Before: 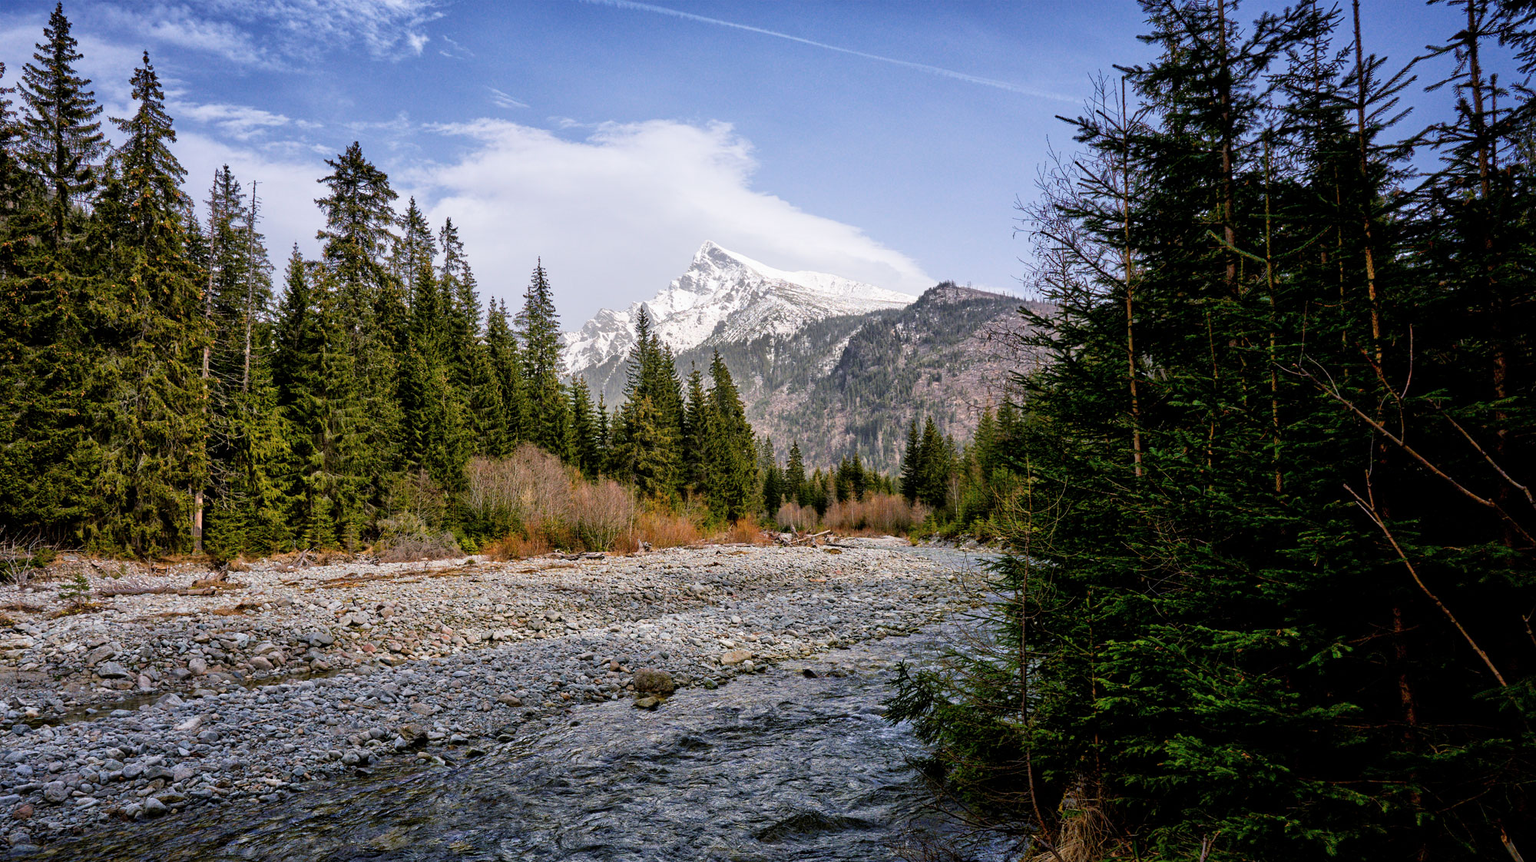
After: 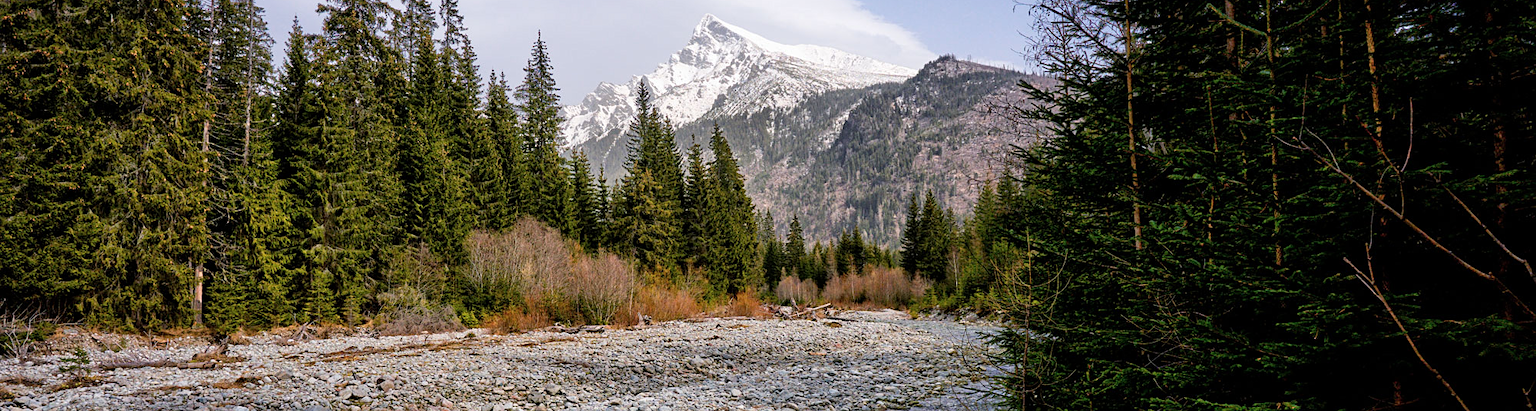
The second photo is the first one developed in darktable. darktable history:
tone equalizer: edges refinement/feathering 500, mask exposure compensation -1.57 EV, preserve details no
crop and rotate: top 26.428%, bottom 25.715%
sharpen: amount 0.203
